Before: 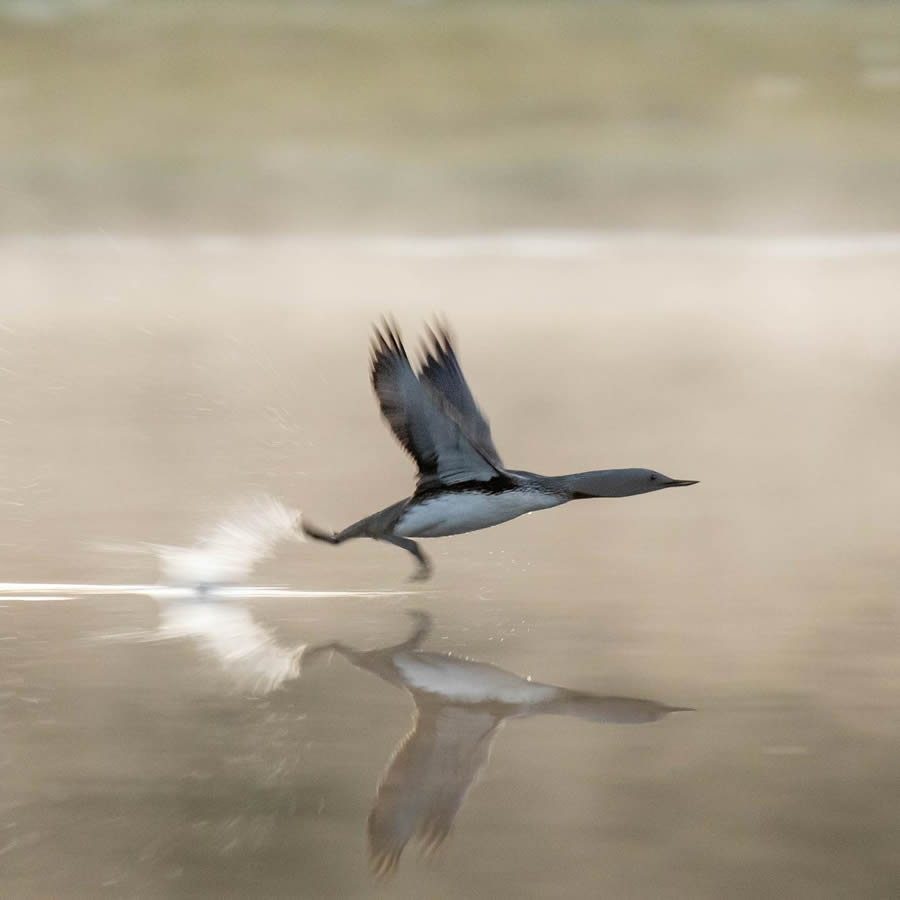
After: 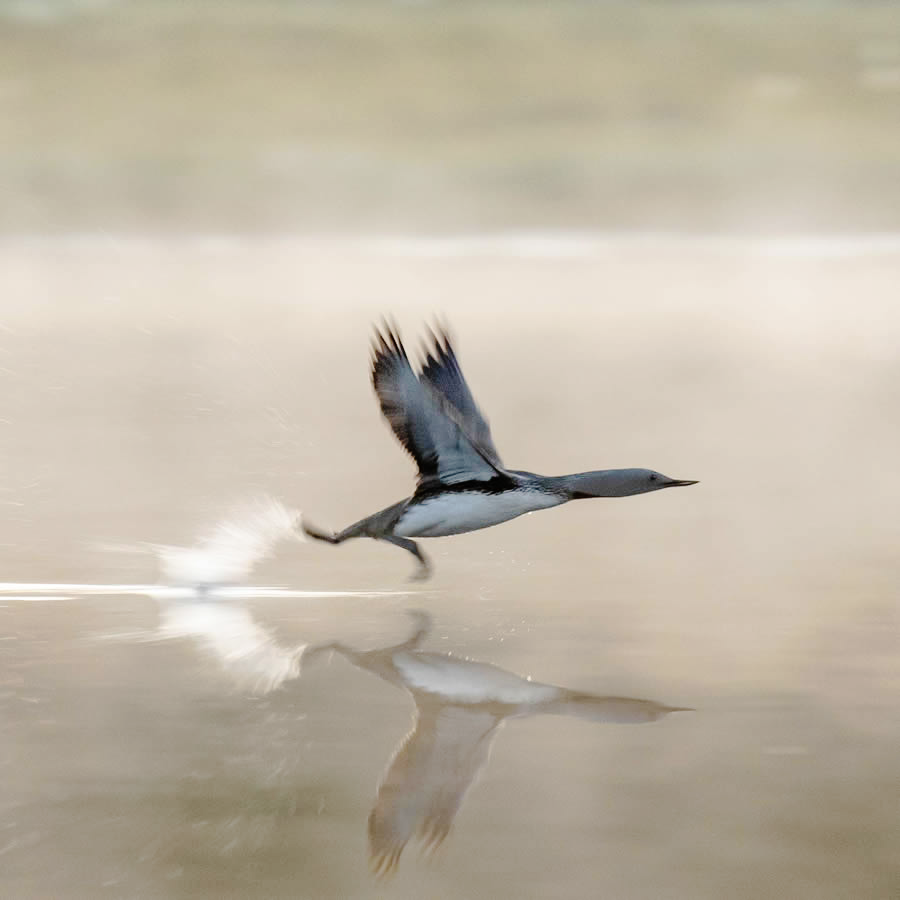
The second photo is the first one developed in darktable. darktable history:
tone curve: curves: ch0 [(0, 0) (0.003, 0.002) (0.011, 0.008) (0.025, 0.016) (0.044, 0.026) (0.069, 0.04) (0.1, 0.061) (0.136, 0.104) (0.177, 0.15) (0.224, 0.22) (0.277, 0.307) (0.335, 0.399) (0.399, 0.492) (0.468, 0.575) (0.543, 0.638) (0.623, 0.701) (0.709, 0.778) (0.801, 0.85) (0.898, 0.934) (1, 1)], preserve colors none
